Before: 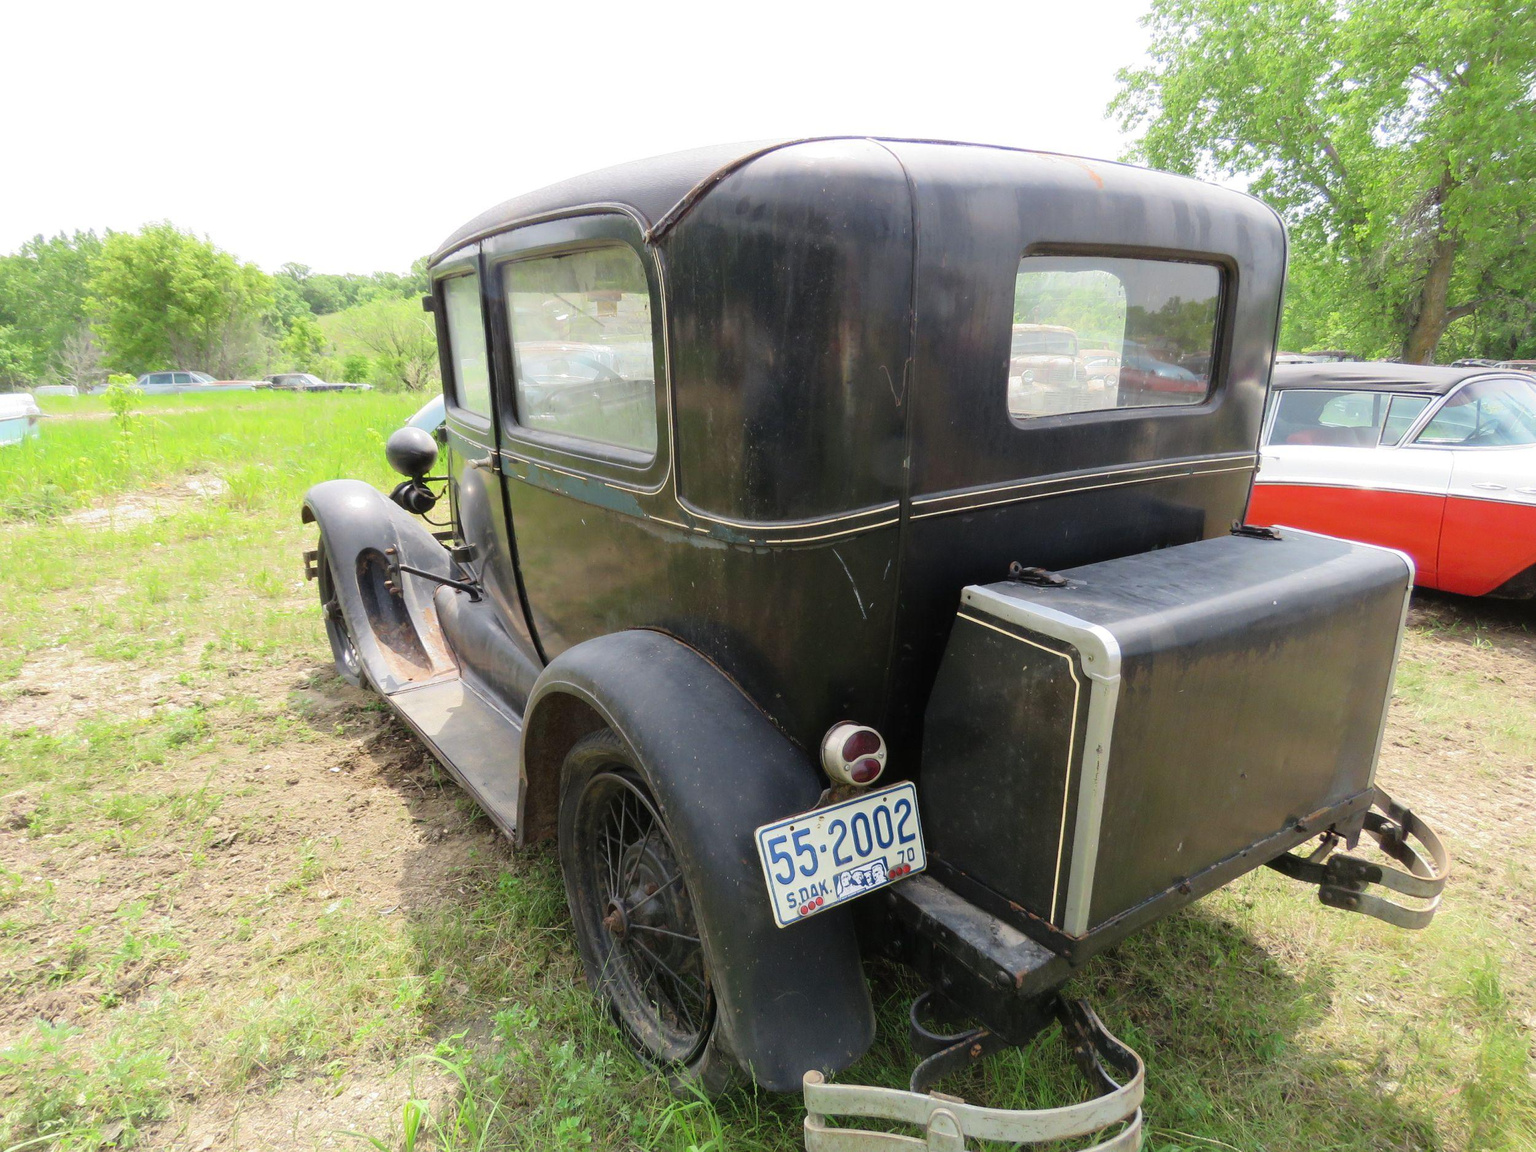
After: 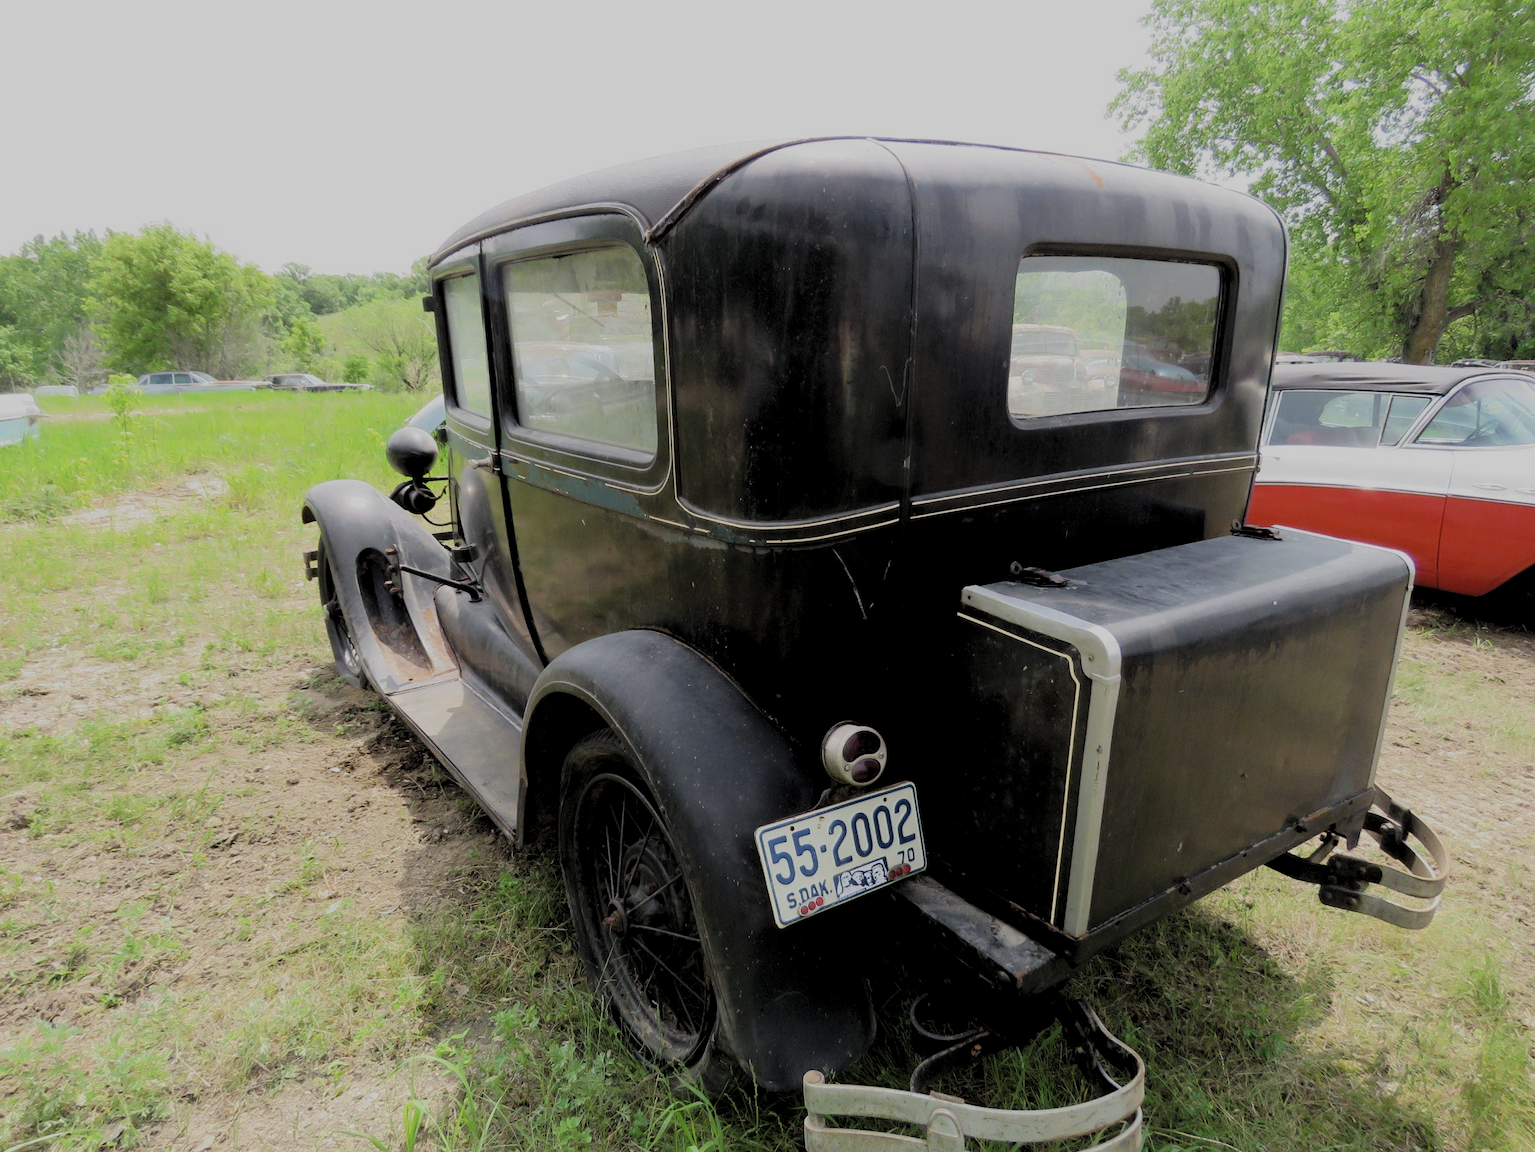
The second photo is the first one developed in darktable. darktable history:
filmic rgb: black relative exposure -7.65 EV, white relative exposure 4.56 EV, hardness 3.61
levels: levels [0.116, 0.574, 1]
